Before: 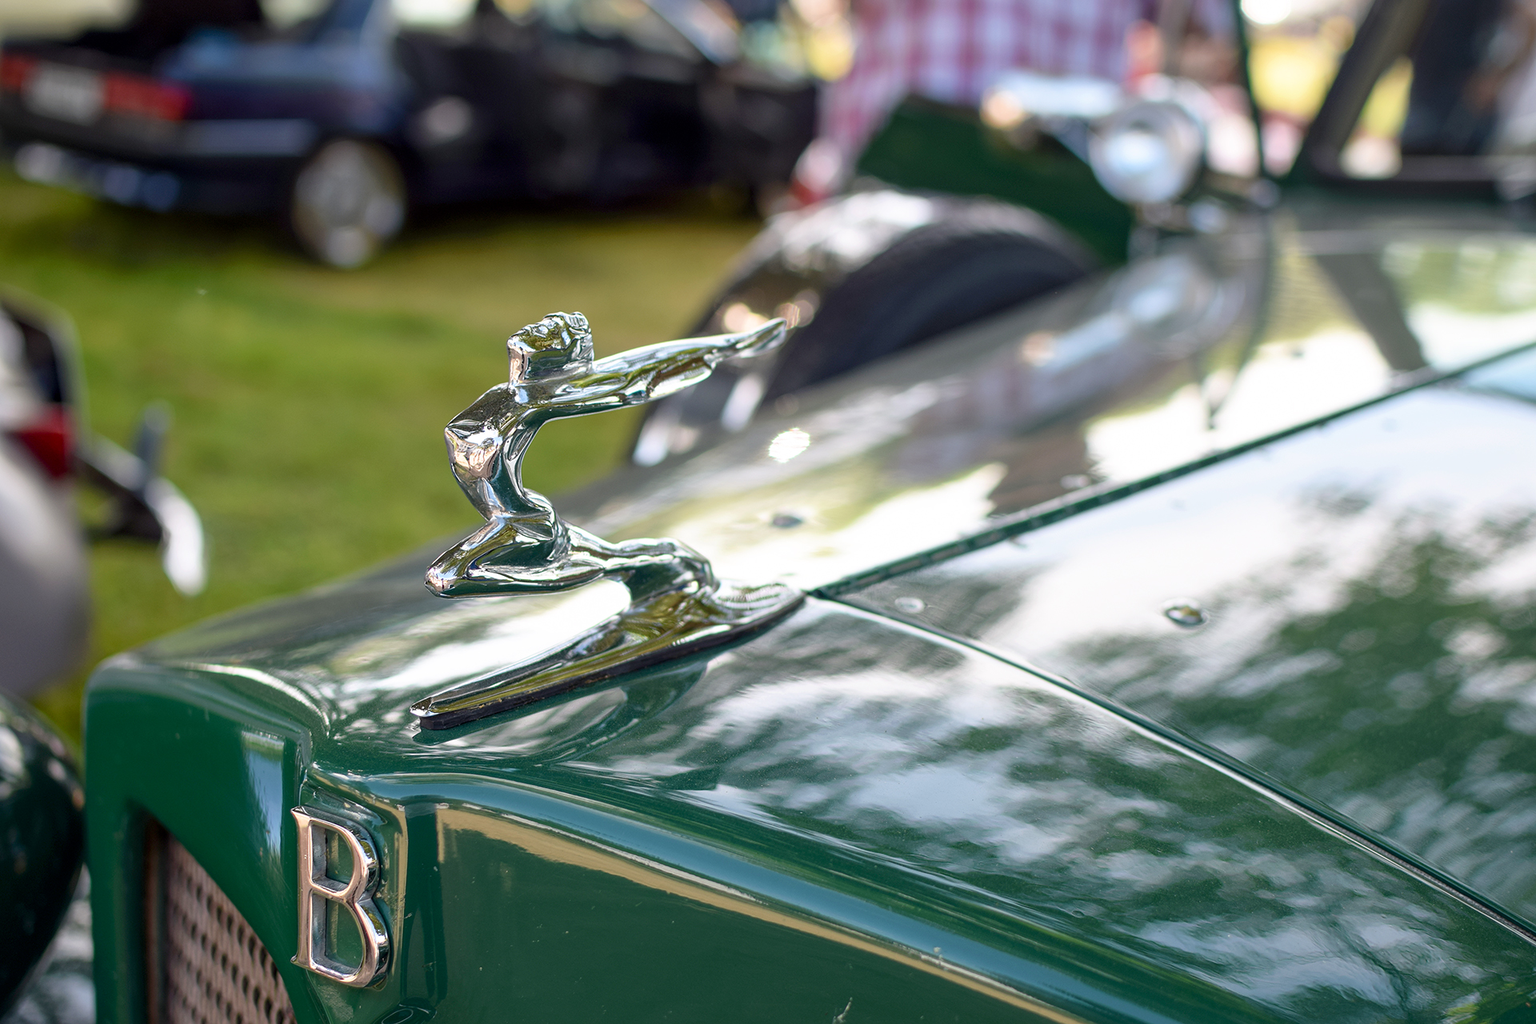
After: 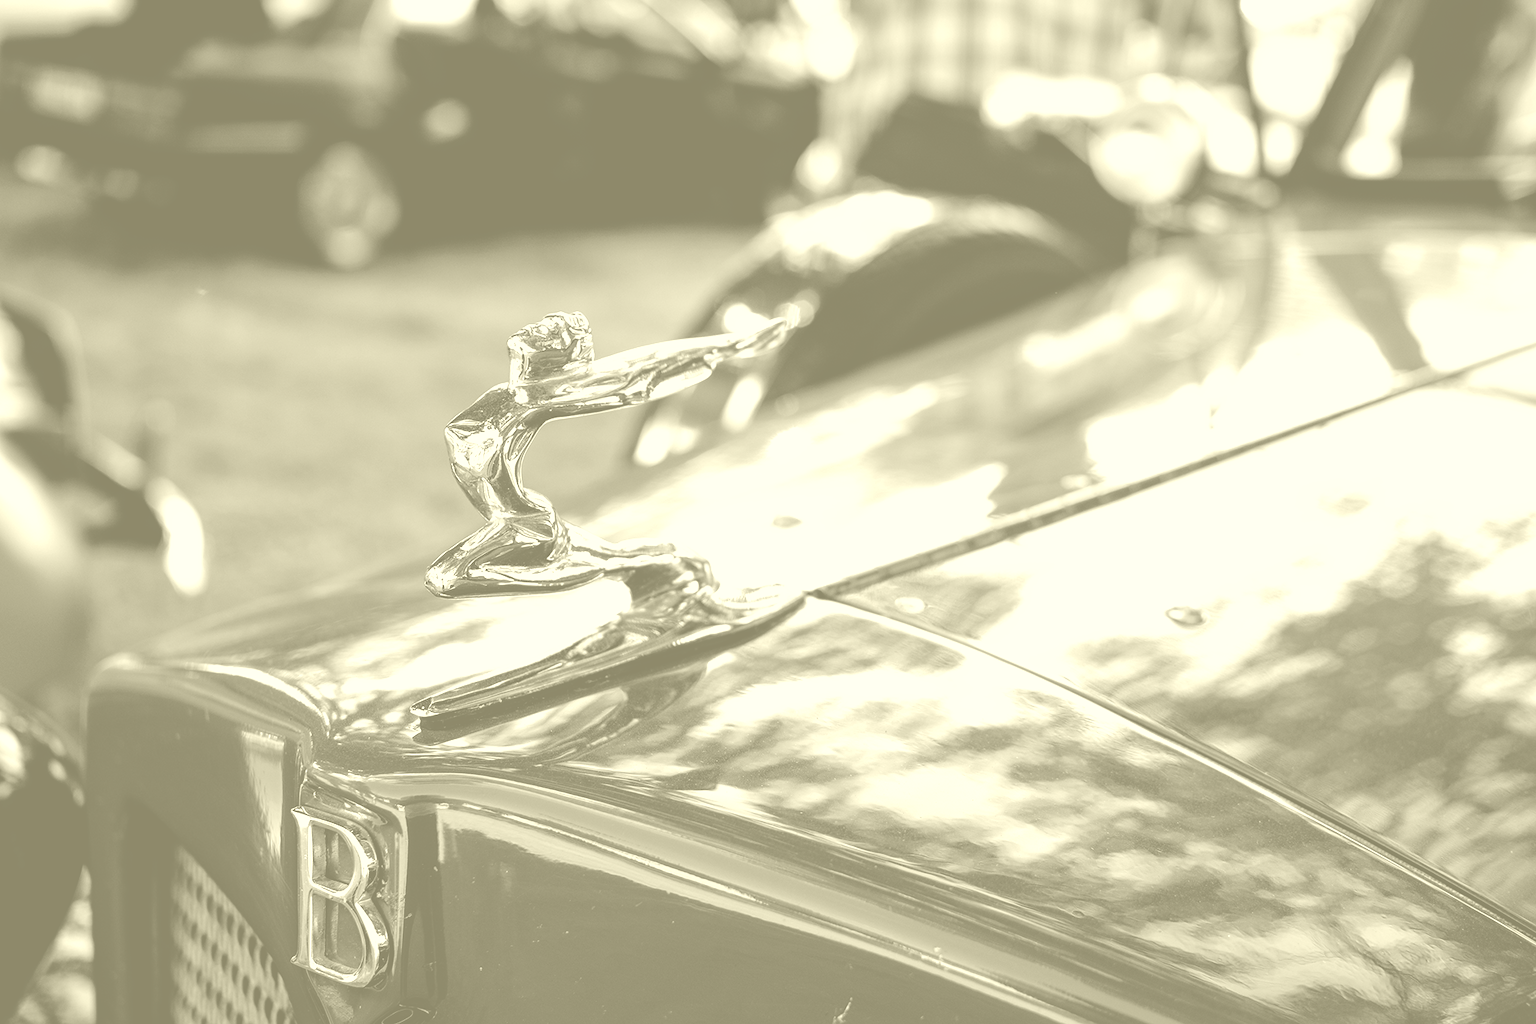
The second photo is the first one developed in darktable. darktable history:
filmic rgb: black relative exposure -8.2 EV, white relative exposure 2.2 EV, threshold 3 EV, hardness 7.11, latitude 85.74%, contrast 1.696, highlights saturation mix -4%, shadows ↔ highlights balance -2.69%, preserve chrominance no, color science v5 (2021), contrast in shadows safe, contrast in highlights safe, enable highlight reconstruction true
tone equalizer: on, module defaults
colorize: hue 43.2°, saturation 40%, version 1
